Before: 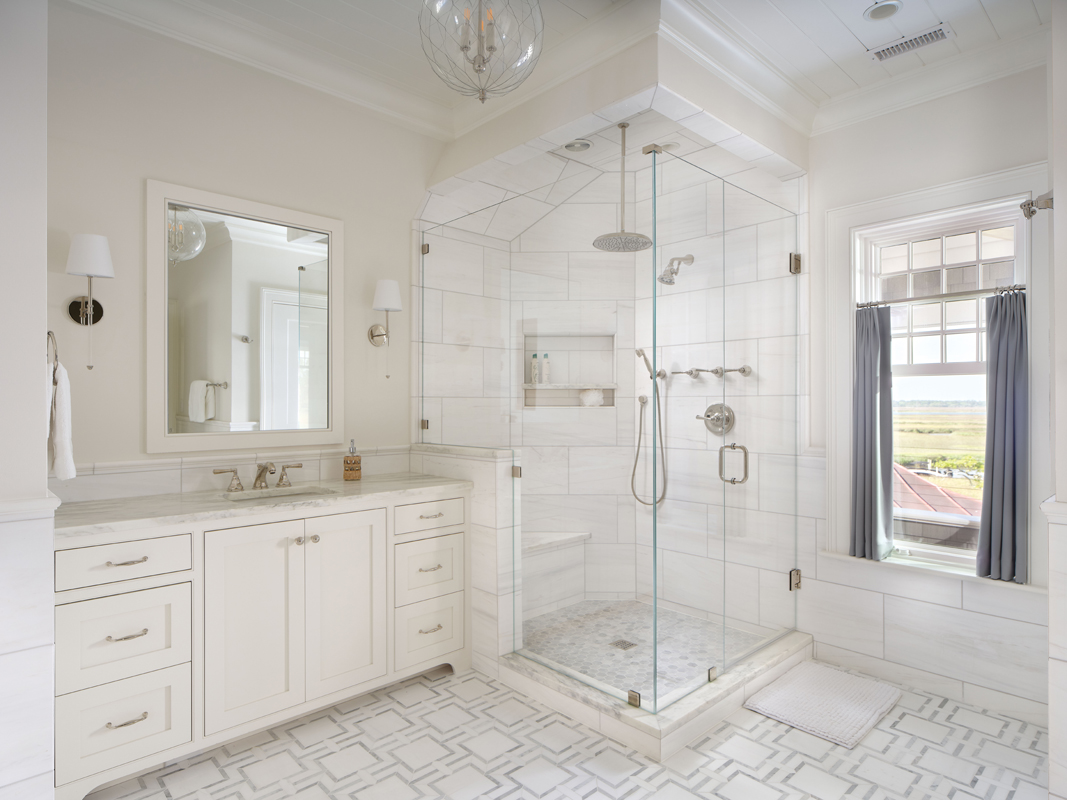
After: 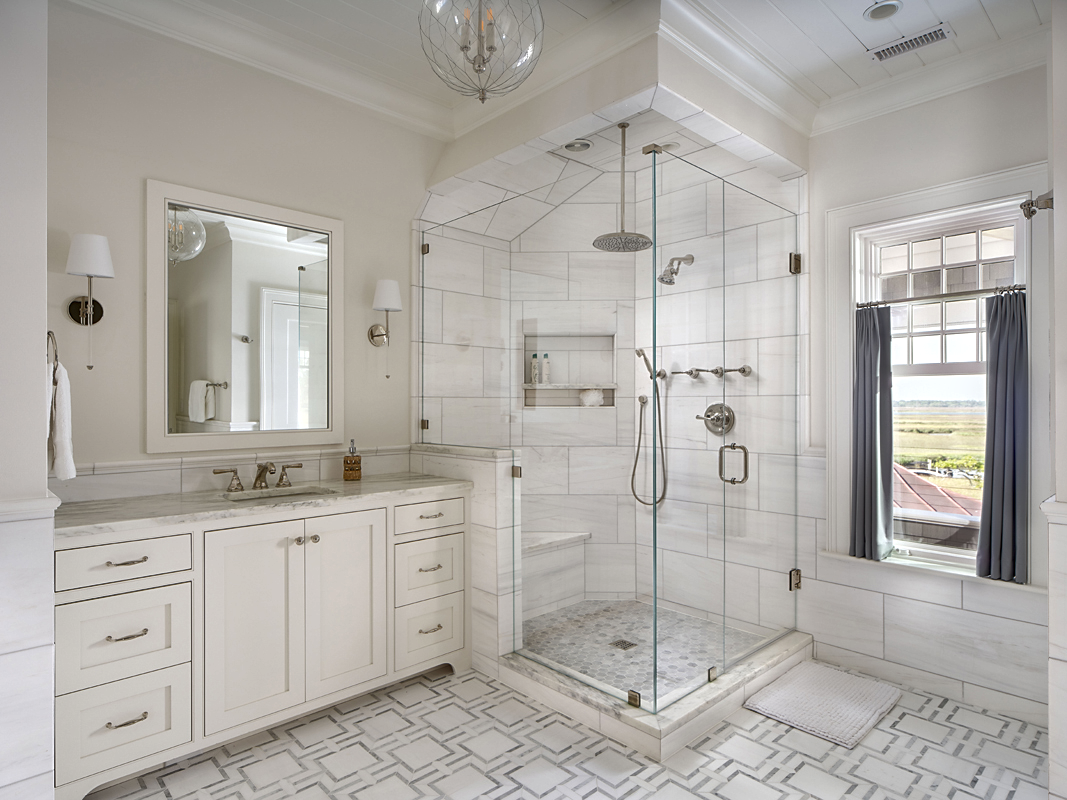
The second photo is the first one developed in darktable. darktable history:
local contrast: on, module defaults
shadows and highlights: shadows 53, soften with gaussian
sharpen: radius 1.864, amount 0.398, threshold 1.271
